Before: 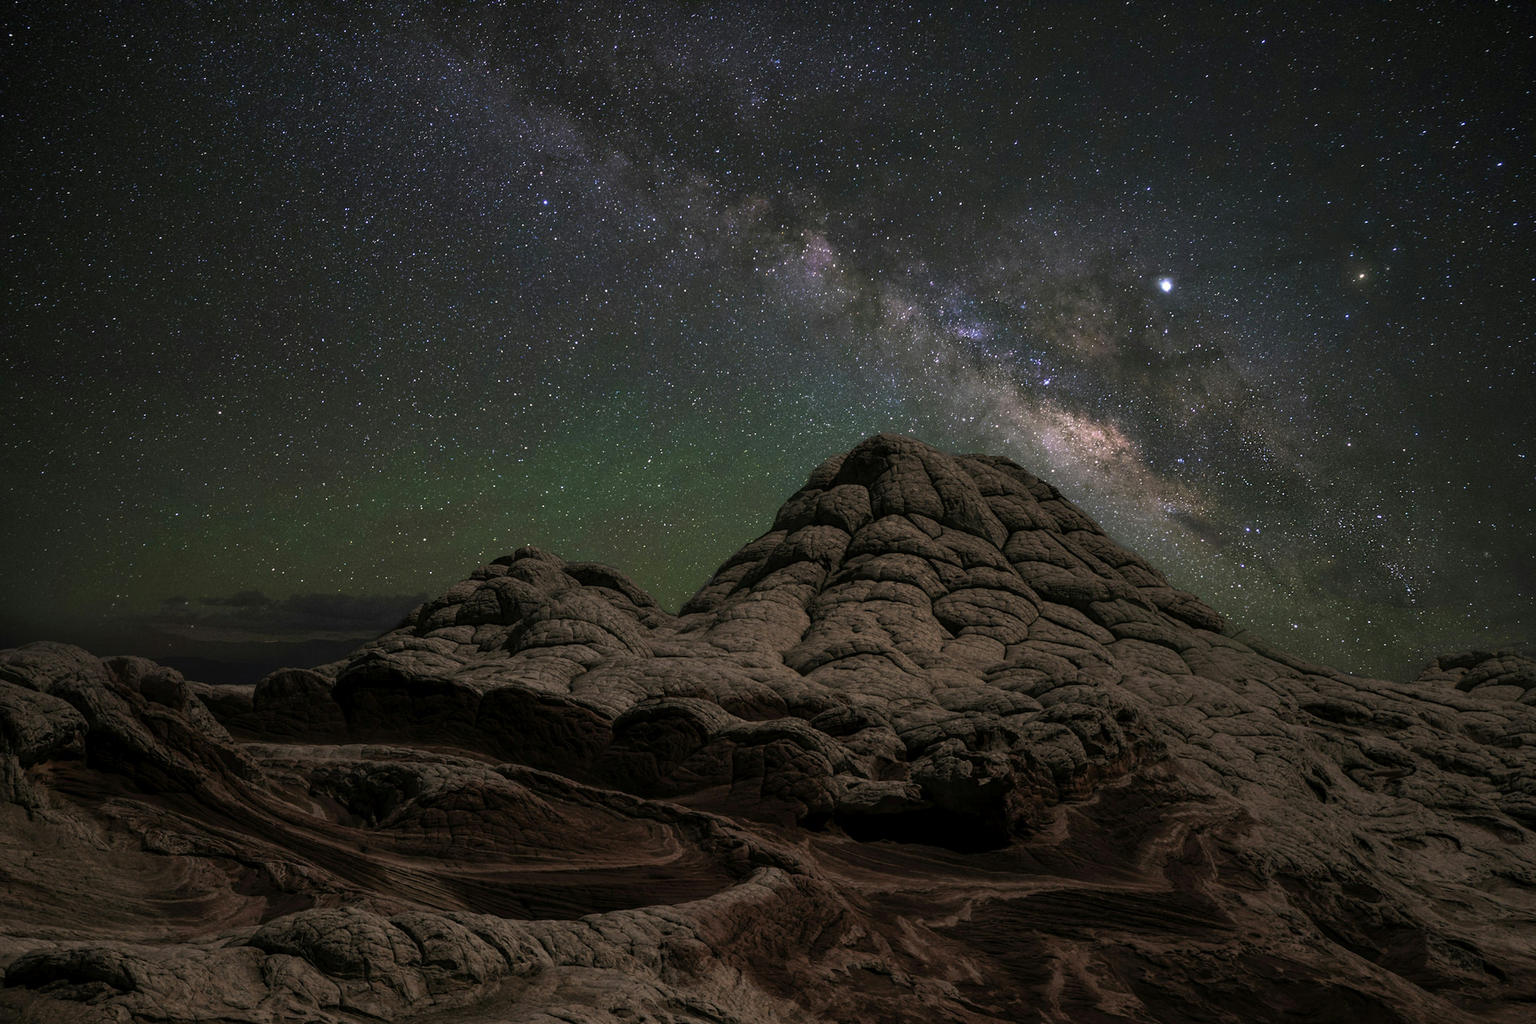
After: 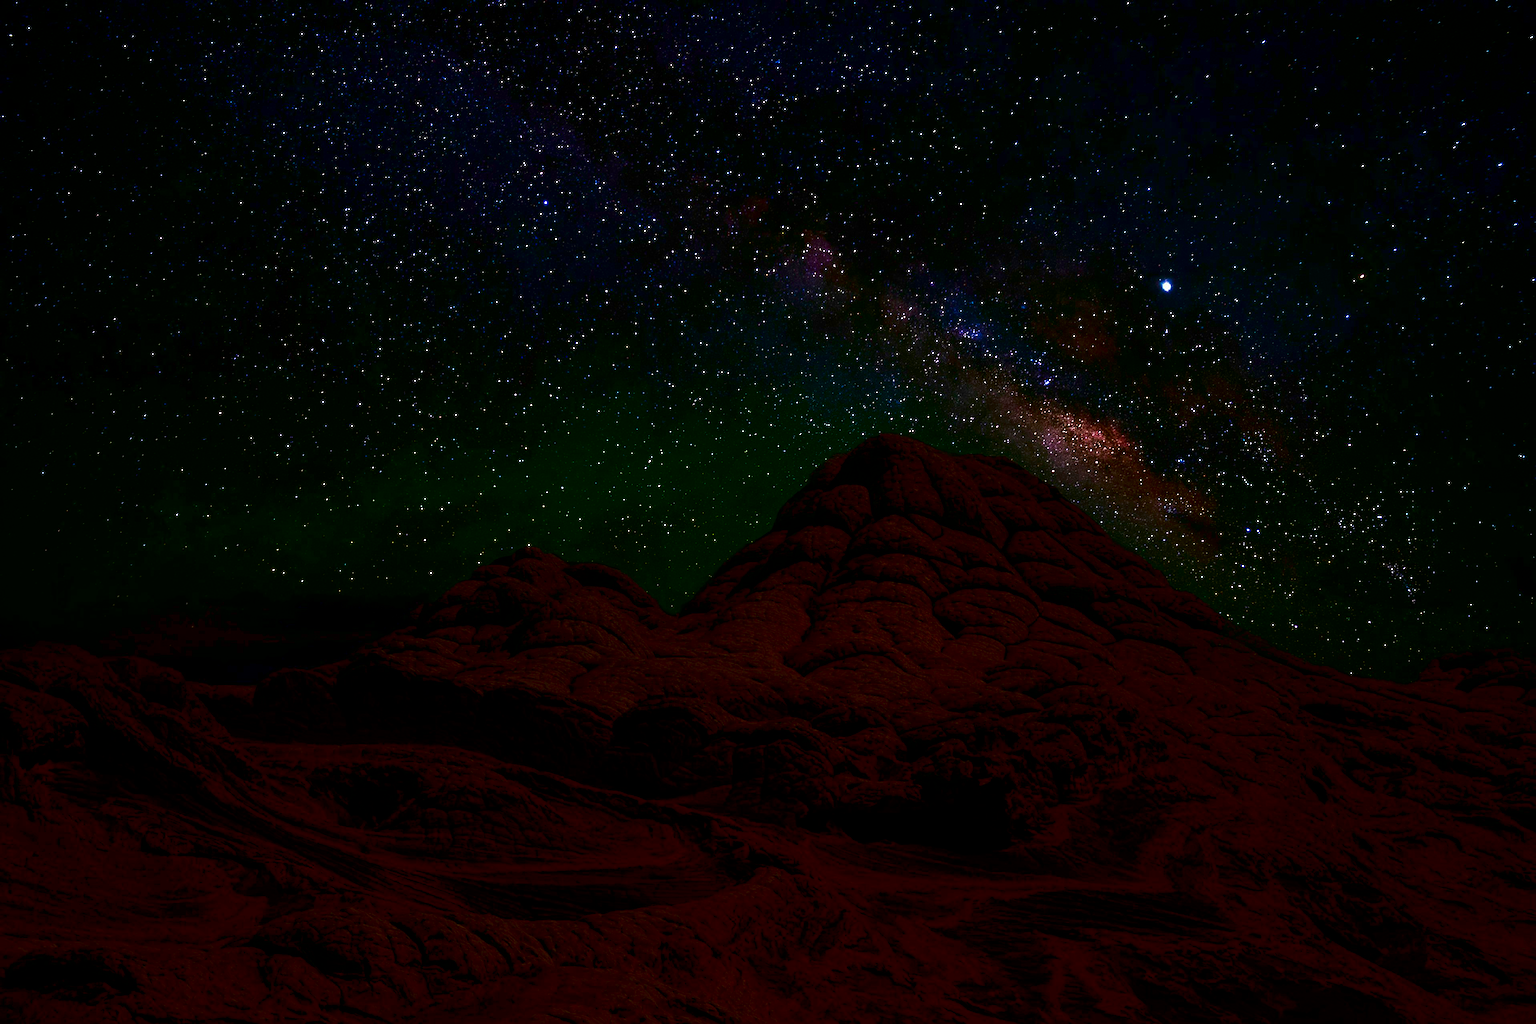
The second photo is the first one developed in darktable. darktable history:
contrast brightness saturation: brightness -1, saturation 1
sharpen: on, module defaults
color balance rgb: perceptual saturation grading › global saturation -3%
